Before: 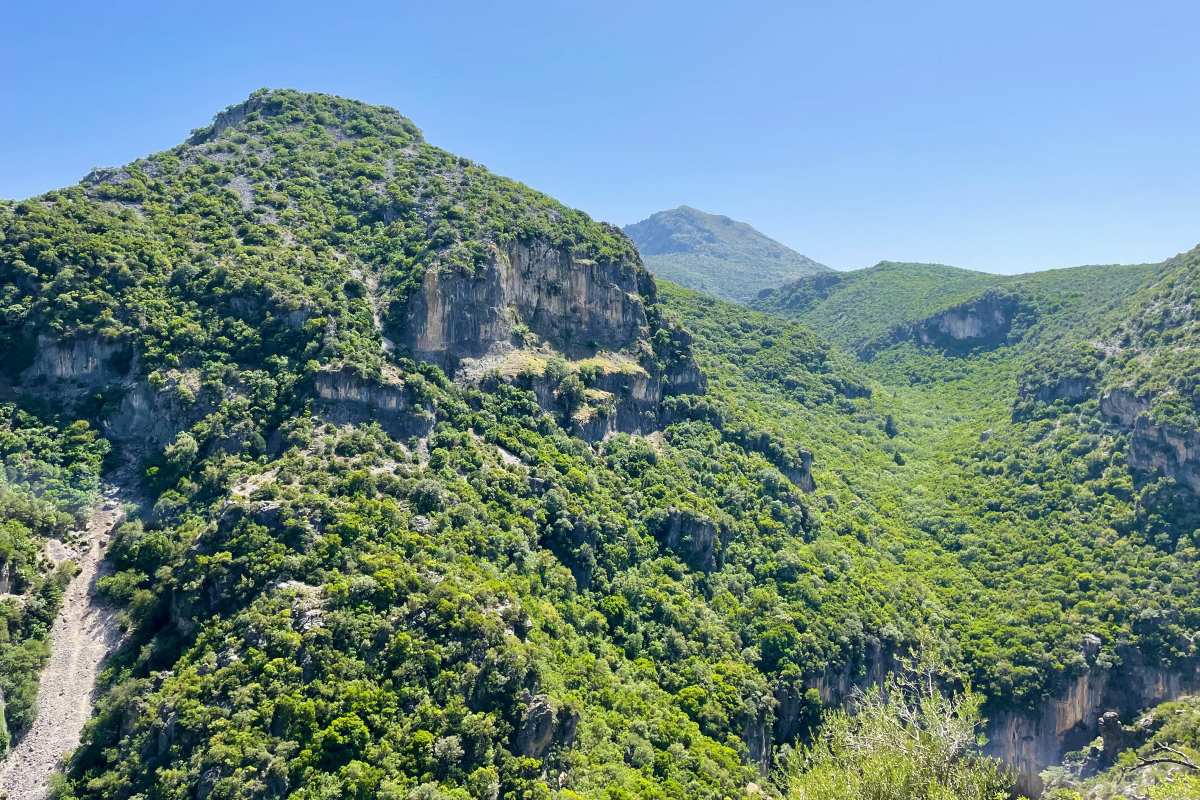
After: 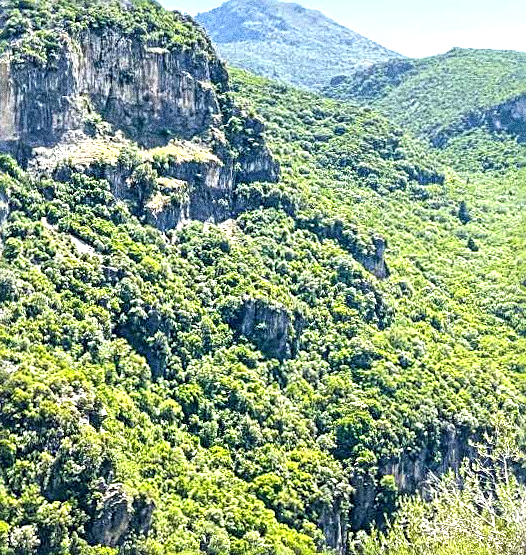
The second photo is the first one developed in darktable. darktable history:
crop: left 35.432%, top 26.233%, right 20.145%, bottom 3.432%
sharpen: radius 2.676, amount 0.669
rotate and perspective: rotation -0.45°, automatic cropping original format, crop left 0.008, crop right 0.992, crop top 0.012, crop bottom 0.988
grain: coarseness 10.62 ISO, strength 55.56%
exposure: black level correction 0, exposure 0.877 EV, compensate exposure bias true, compensate highlight preservation false
local contrast: detail 130%
